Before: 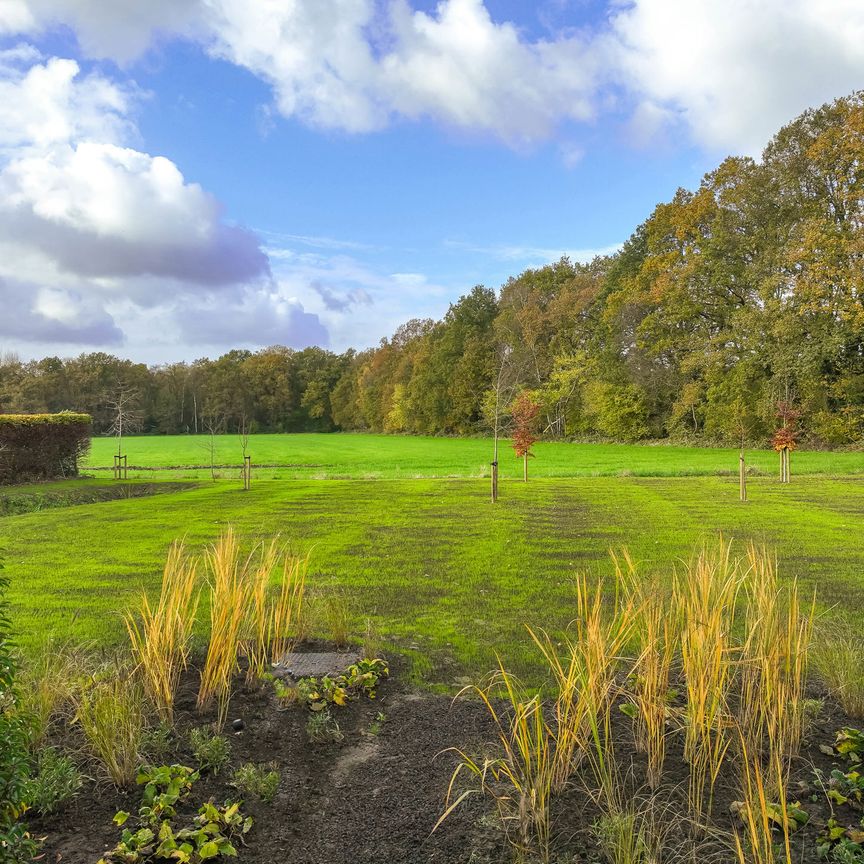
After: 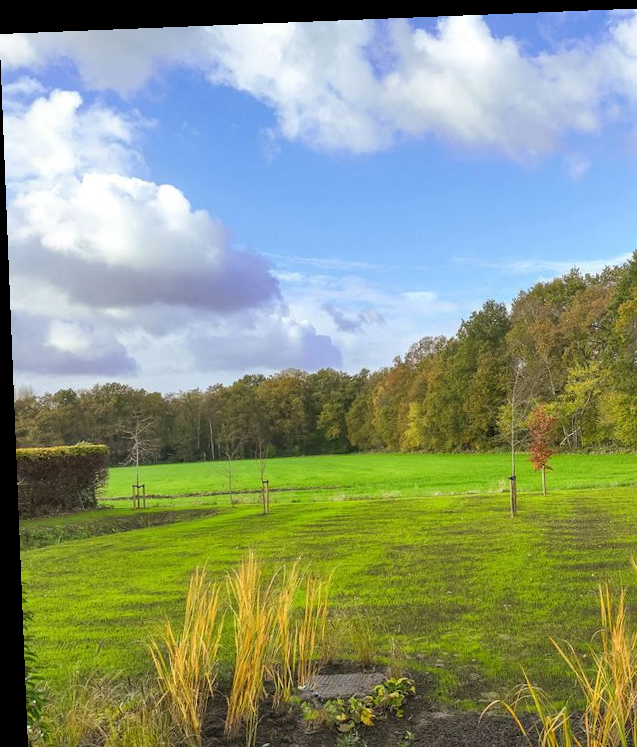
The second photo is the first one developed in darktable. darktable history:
crop: right 28.885%, bottom 16.626%
rotate and perspective: rotation -2.29°, automatic cropping off
